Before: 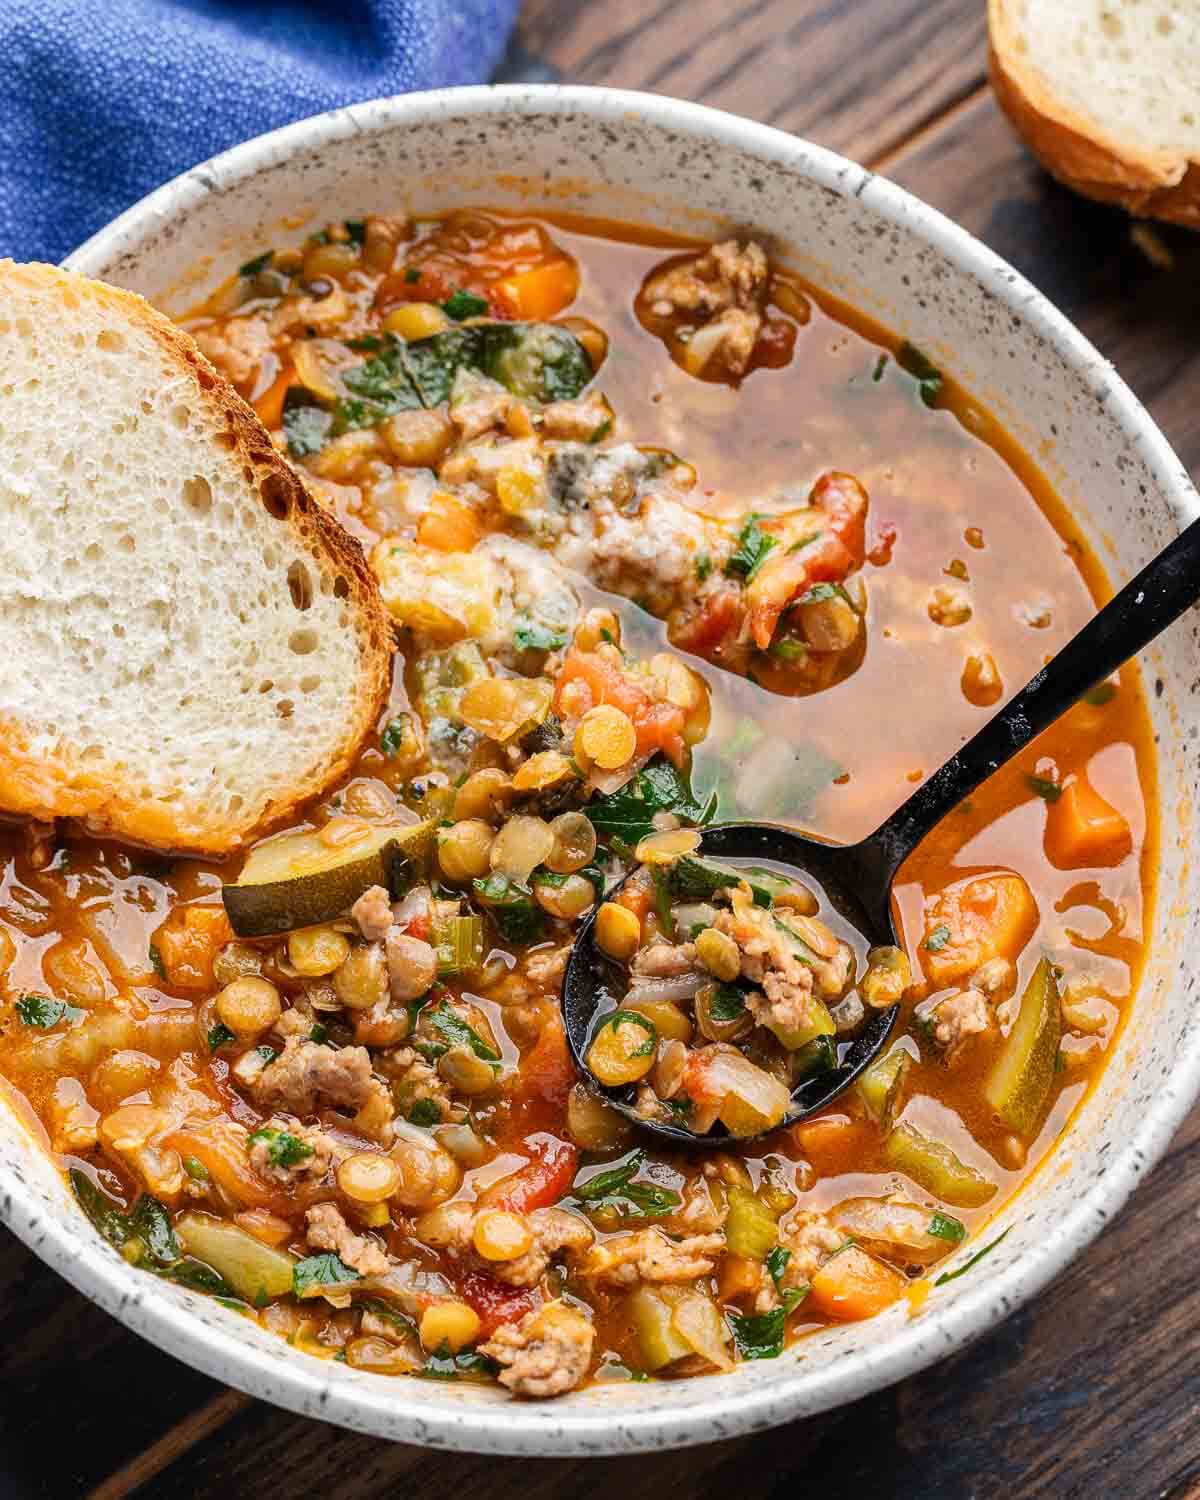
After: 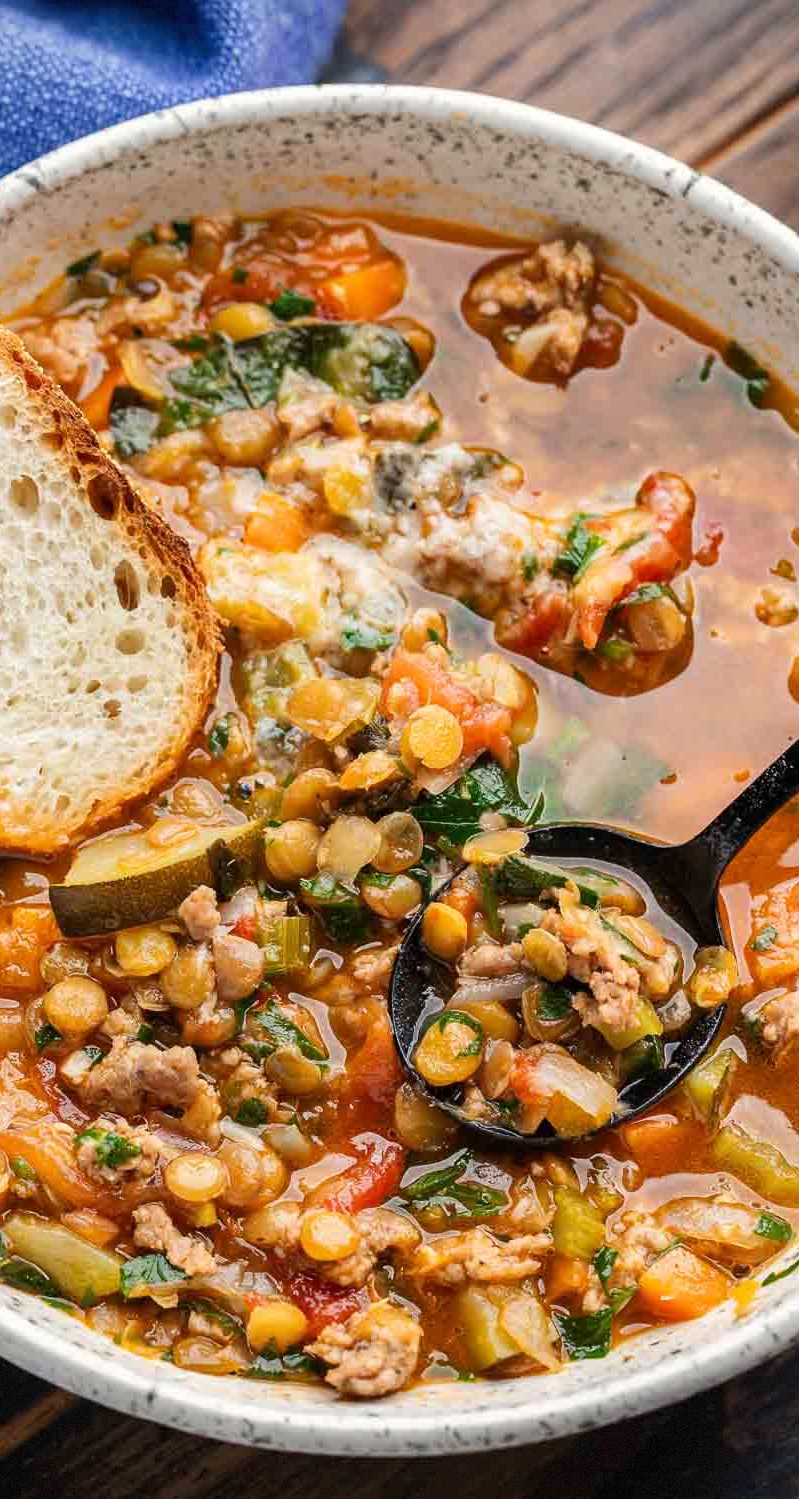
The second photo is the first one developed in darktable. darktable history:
crop and rotate: left 14.436%, right 18.898%
vignetting: fall-off start 97.28%, fall-off radius 79%, brightness -0.462, saturation -0.3, width/height ratio 1.114, dithering 8-bit output, unbound false
white balance: red 1.009, blue 0.985
